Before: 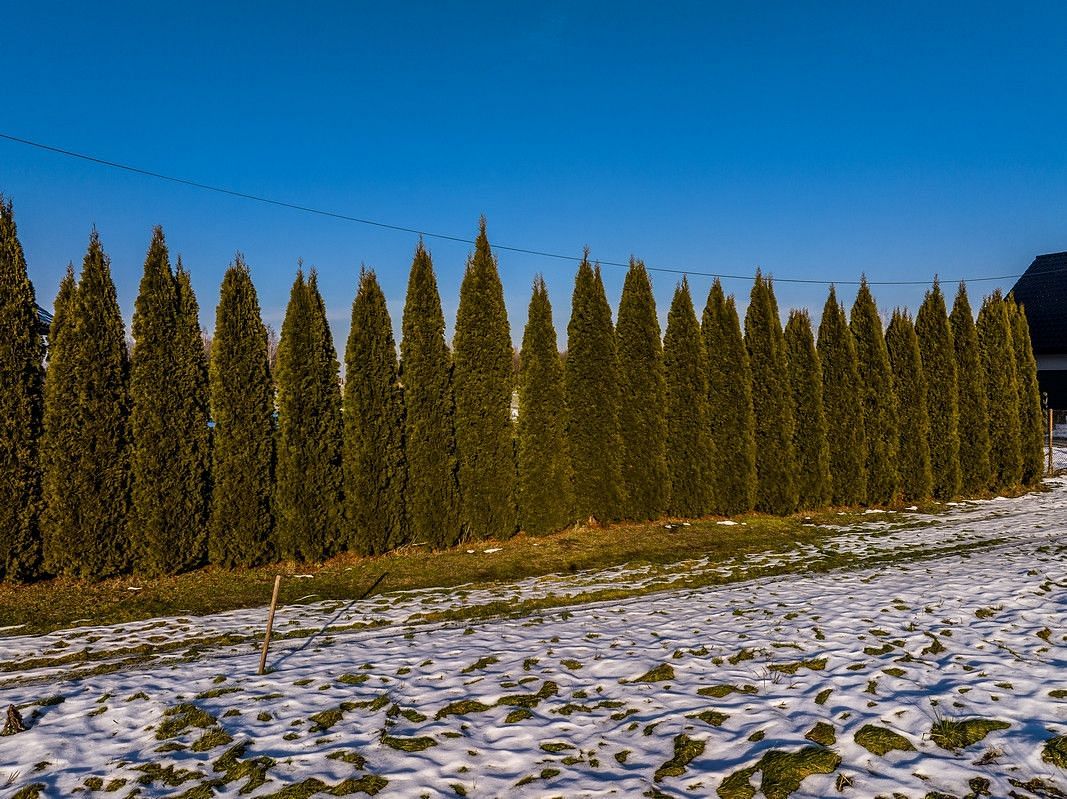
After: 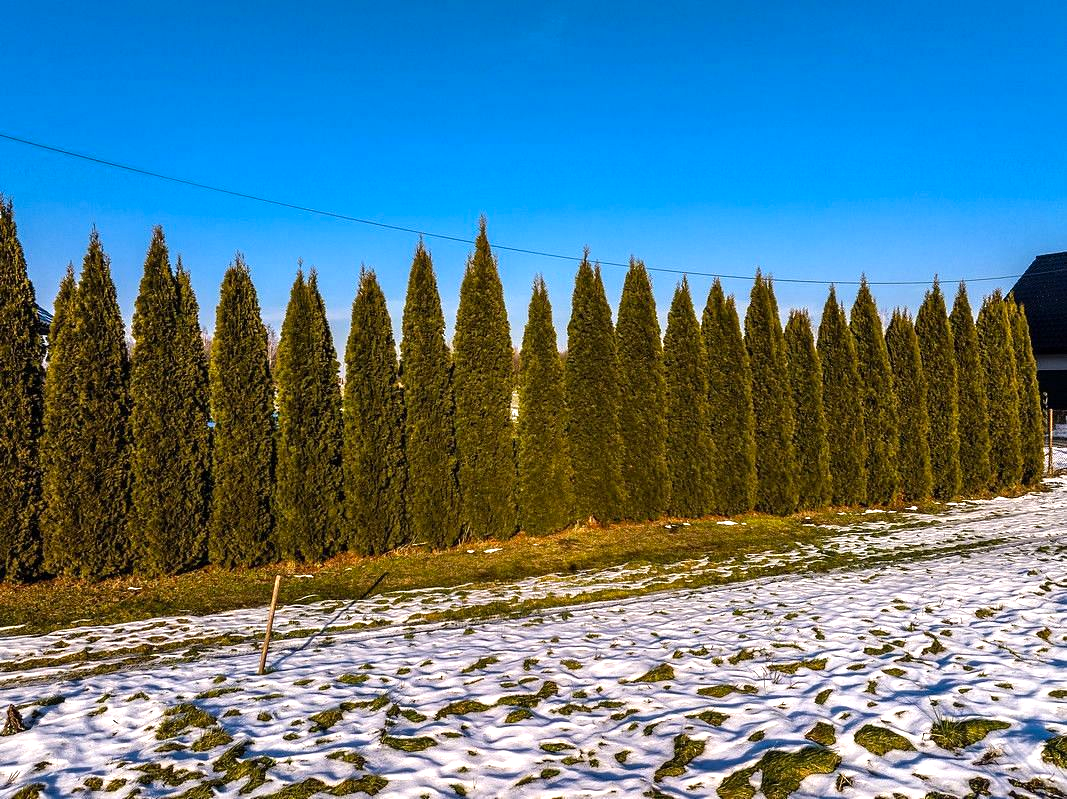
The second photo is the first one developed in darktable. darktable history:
vibrance: vibrance 14%
levels: levels [0, 0.394, 0.787]
